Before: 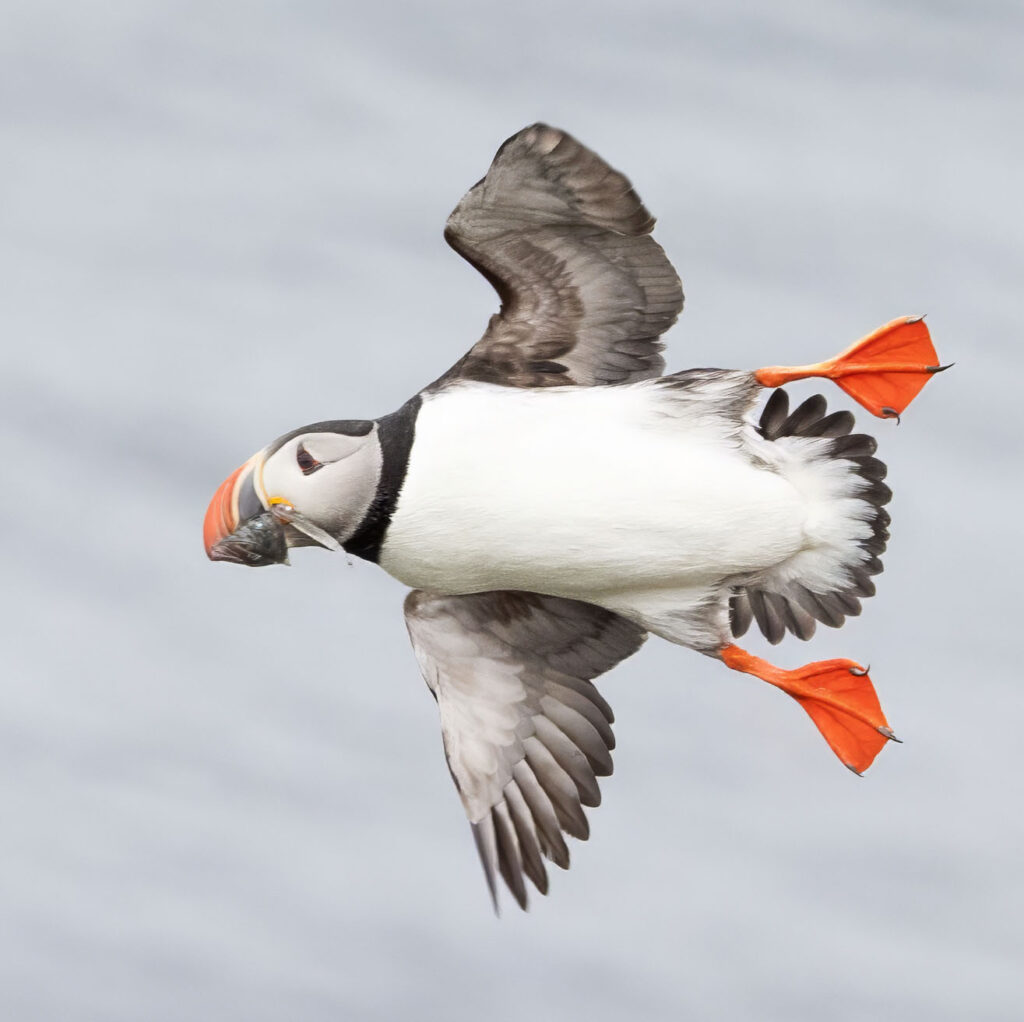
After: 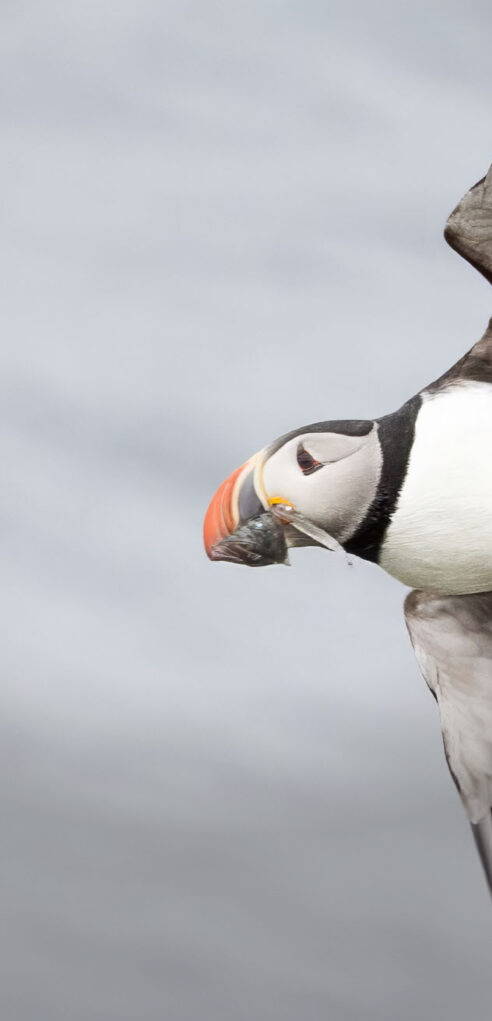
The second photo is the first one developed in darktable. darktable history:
crop and rotate: left 0.015%, top 0%, right 51.847%
vignetting: fall-off start 69.11%, fall-off radius 29.81%, brightness -0.453, saturation -0.304, center (-0.052, -0.353), width/height ratio 0.988, shape 0.84
